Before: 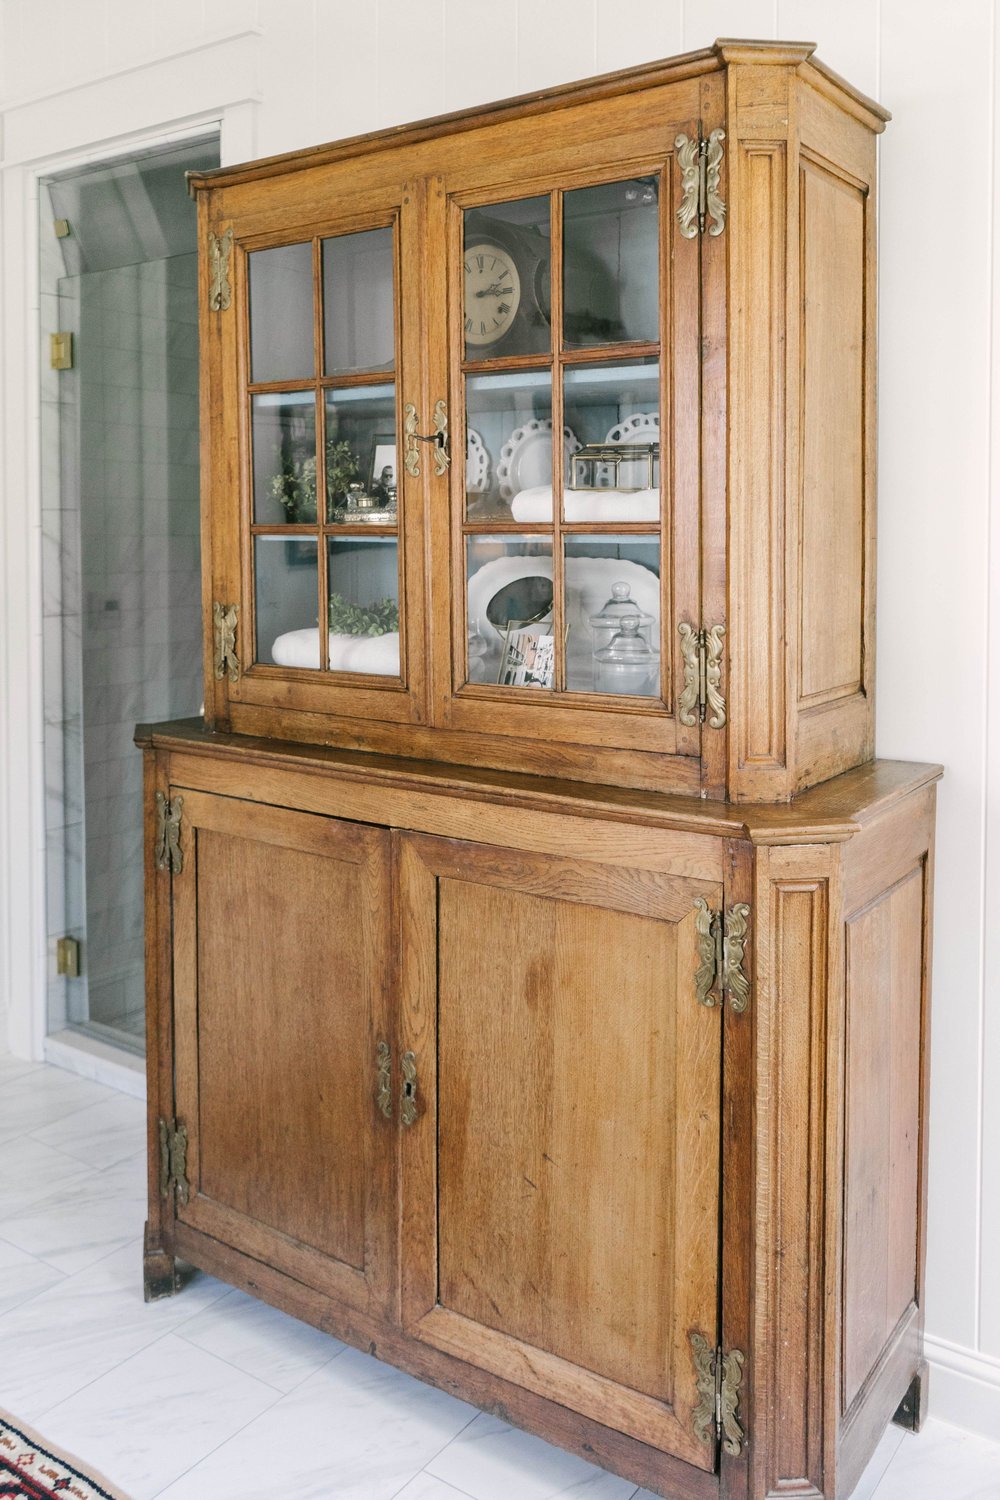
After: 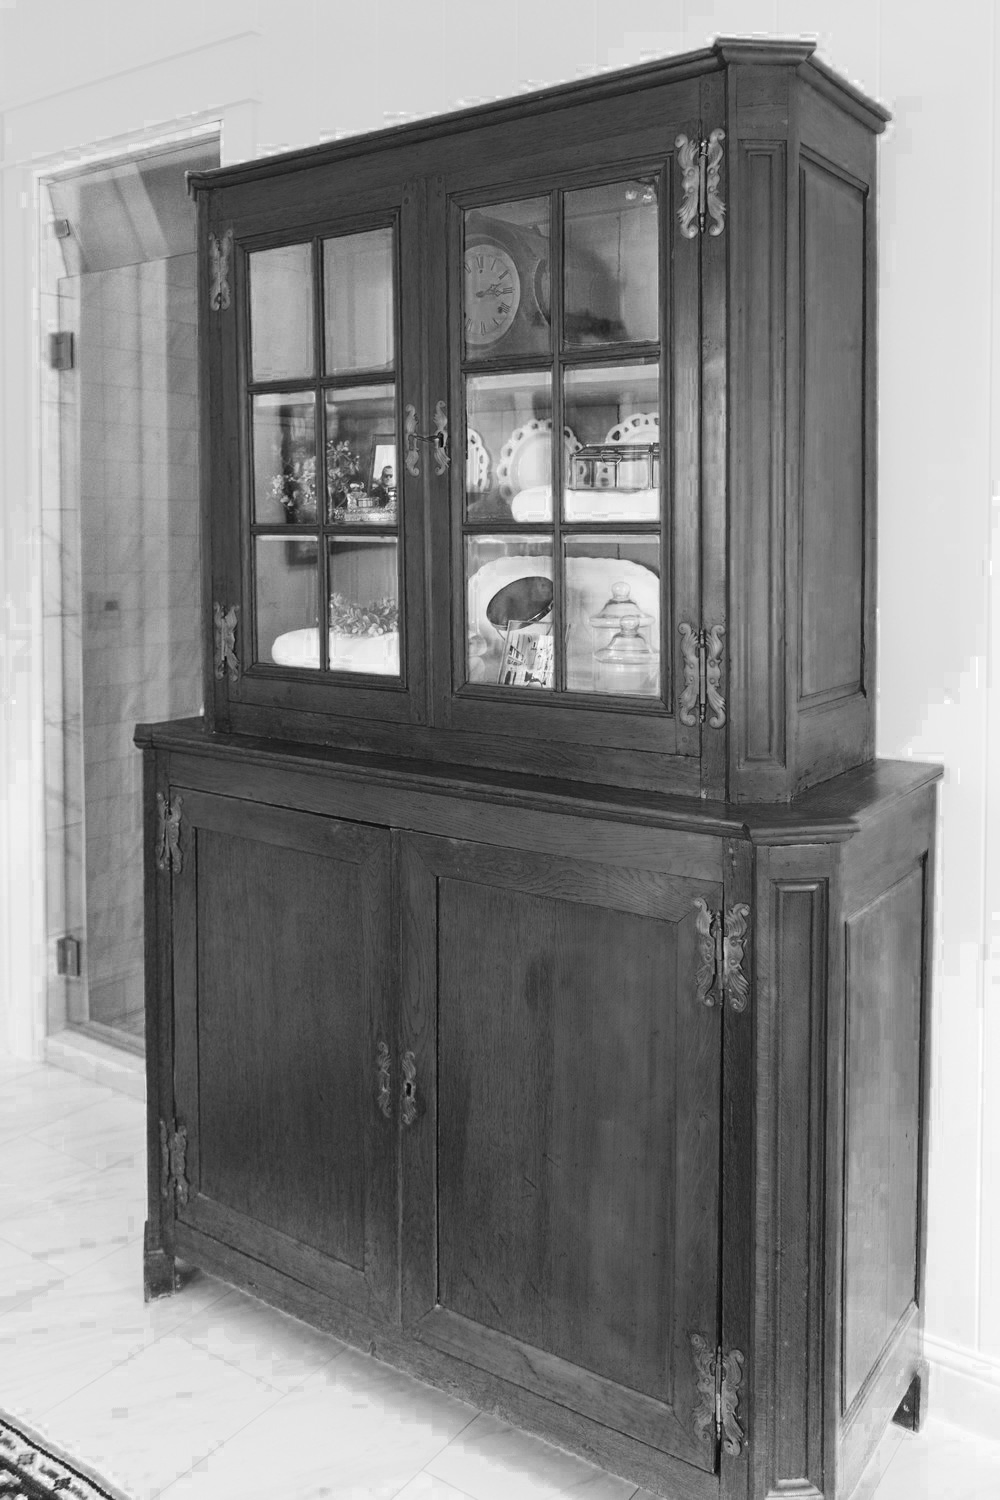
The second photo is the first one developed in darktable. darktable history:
color zones: curves: ch0 [(0.002, 0.429) (0.121, 0.212) (0.198, 0.113) (0.276, 0.344) (0.331, 0.541) (0.41, 0.56) (0.482, 0.289) (0.619, 0.227) (0.721, 0.18) (0.821, 0.435) (0.928, 0.555) (1, 0.587)]; ch1 [(0, 0) (0.143, 0) (0.286, 0) (0.429, 0) (0.571, 0) (0.714, 0) (0.857, 0)]
contrast brightness saturation: contrast 0.204, brightness 0.192, saturation 0.799
